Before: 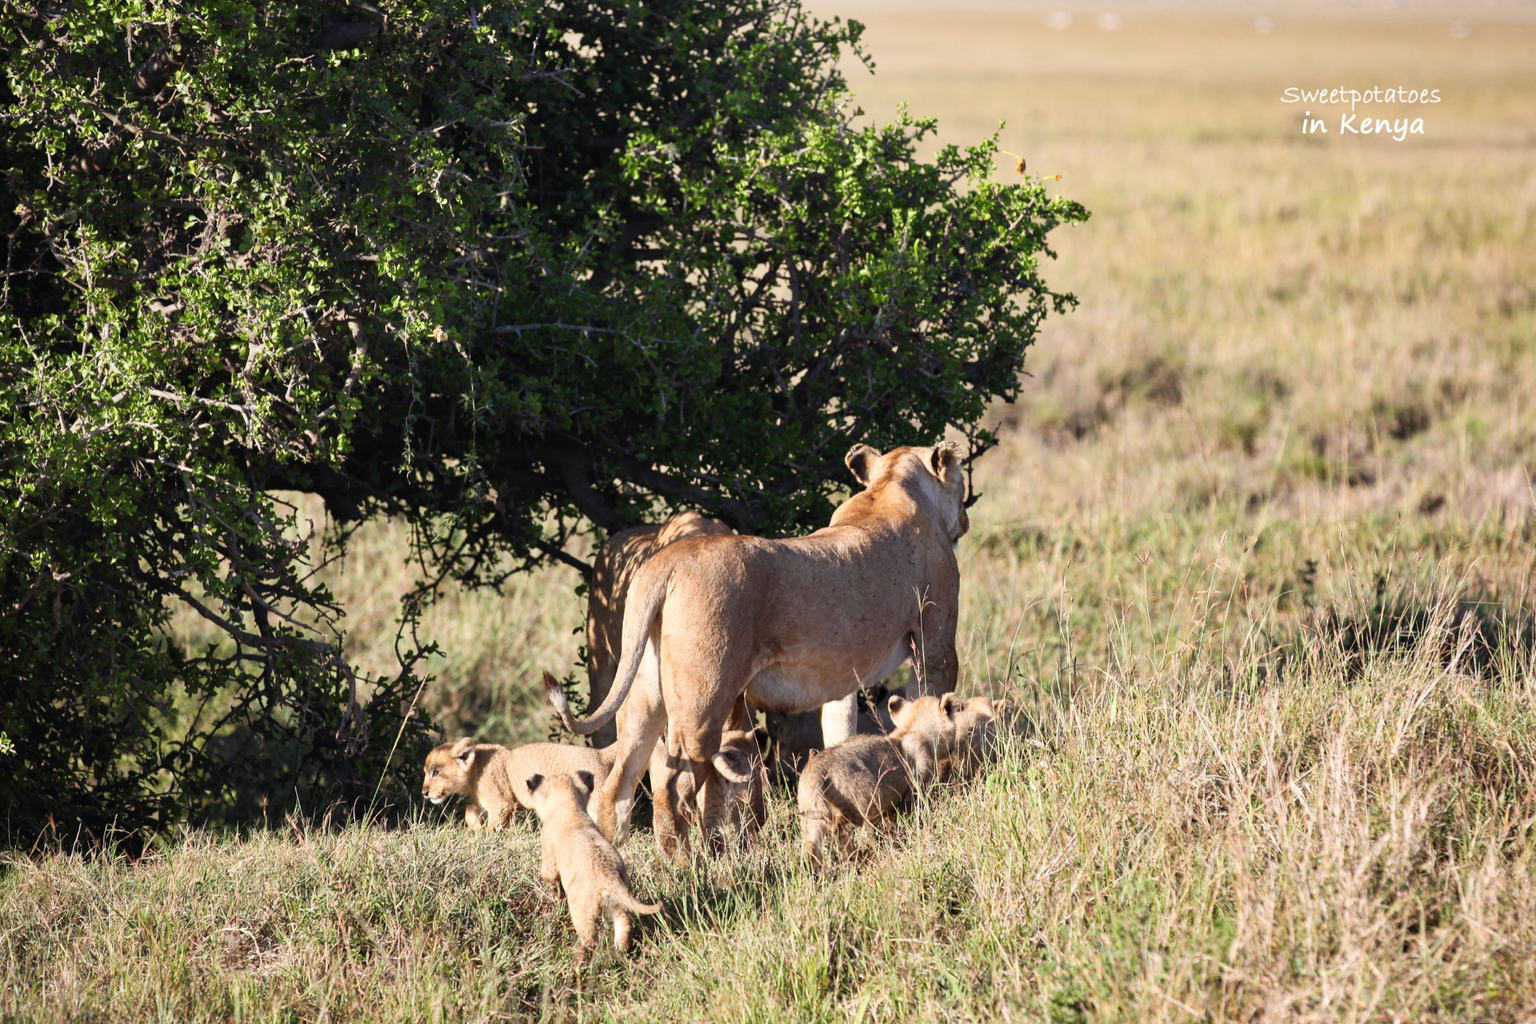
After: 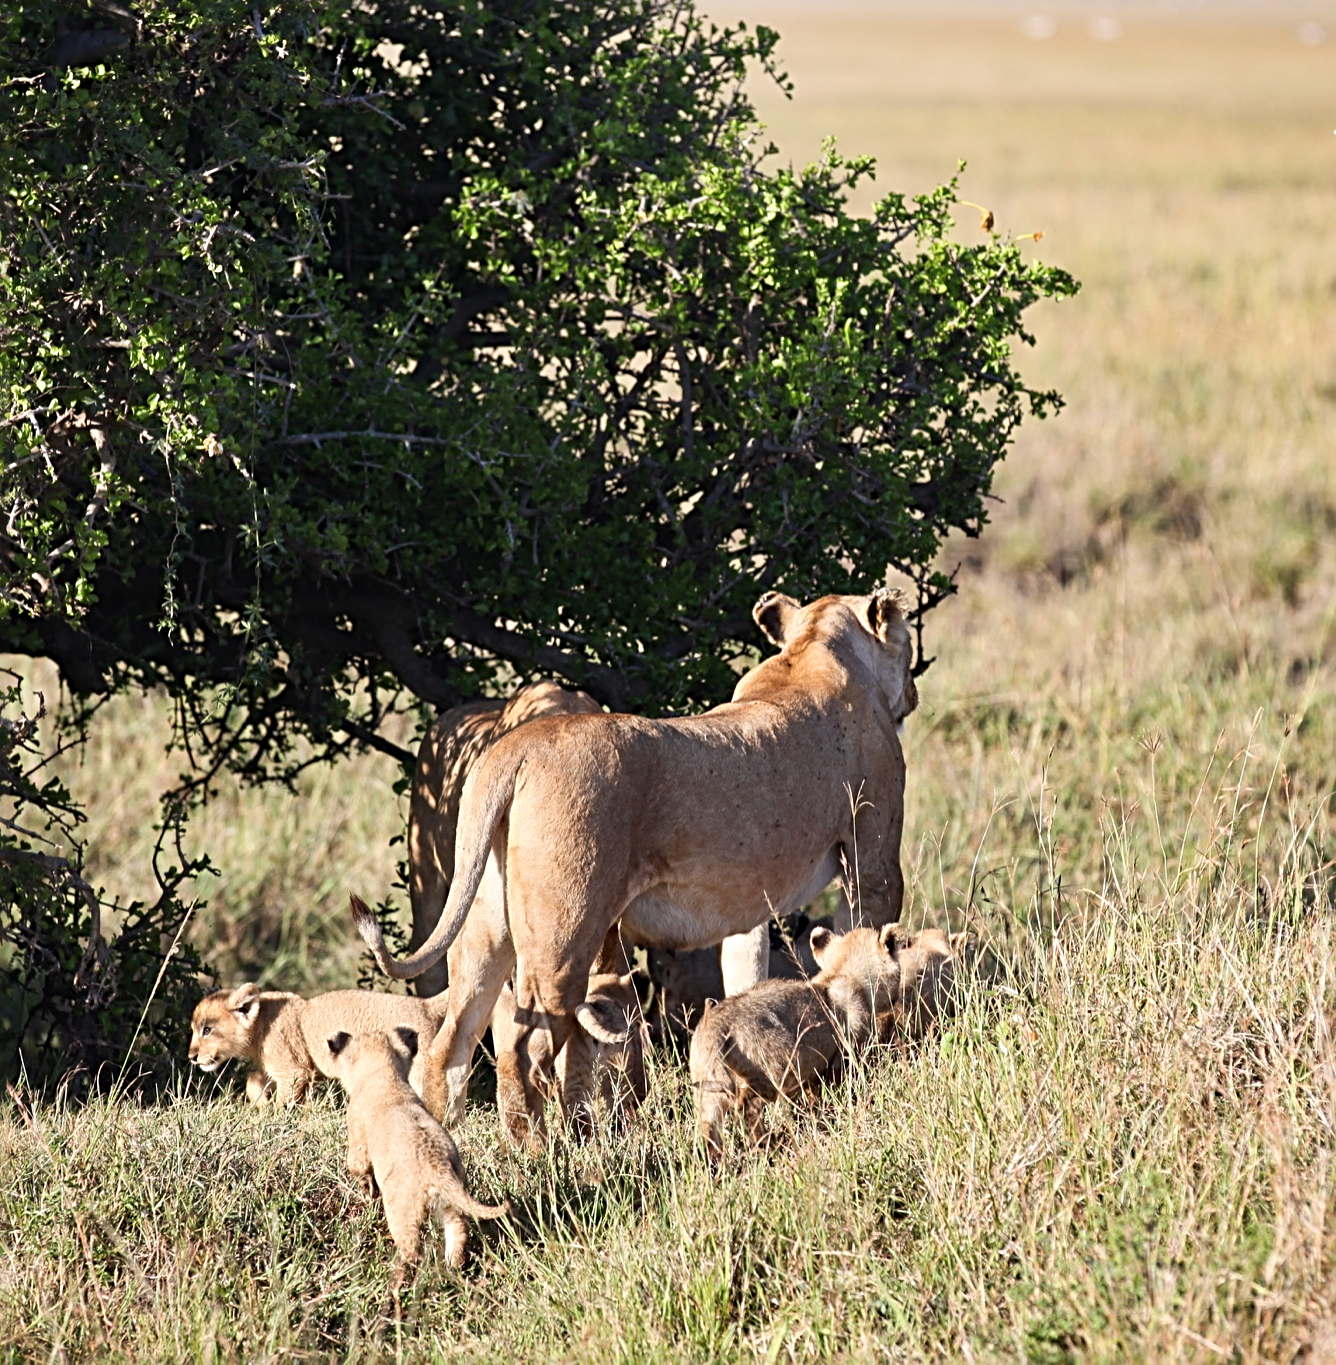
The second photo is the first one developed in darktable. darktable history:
crop and rotate: left 18.292%, right 16.464%
sharpen: radius 3.982
